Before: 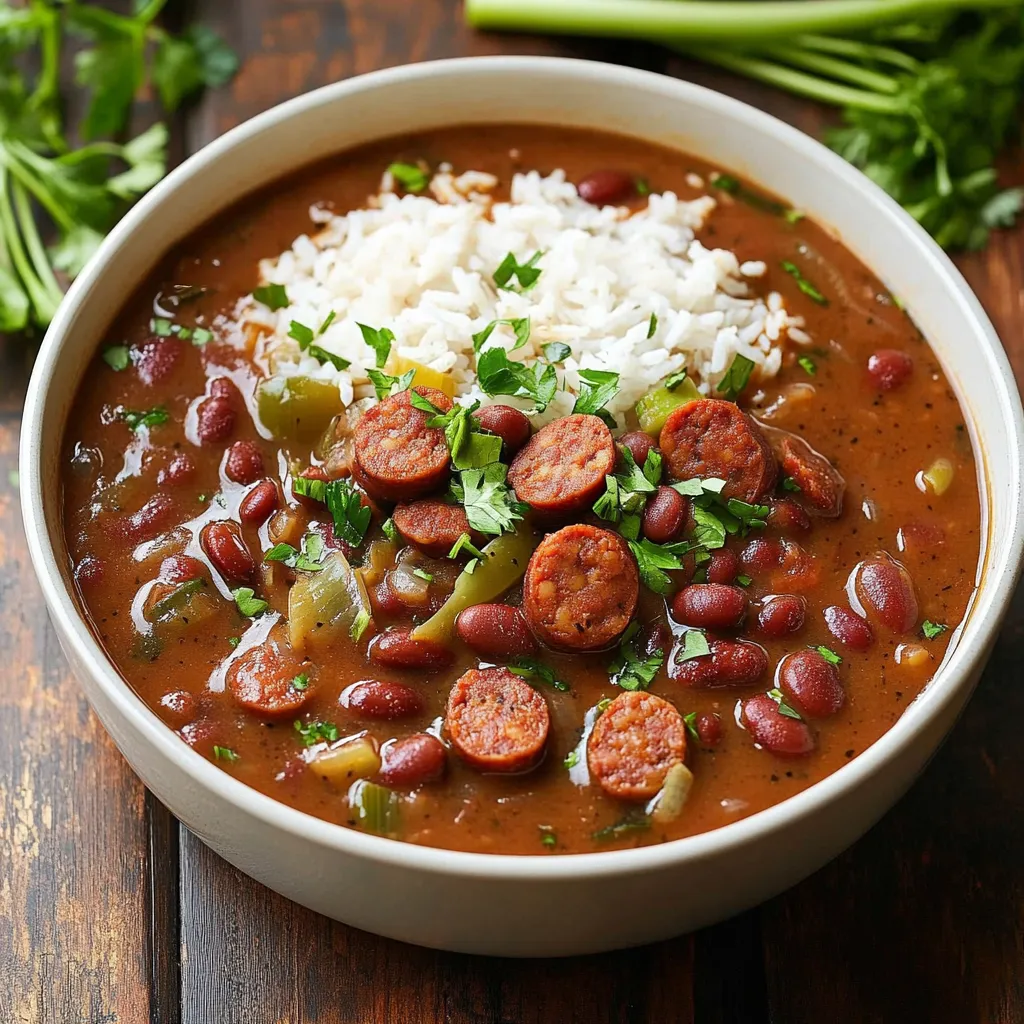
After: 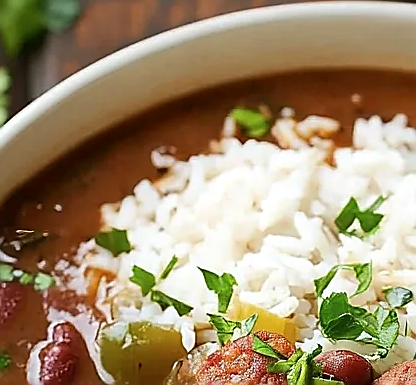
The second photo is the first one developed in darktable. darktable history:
crop: left 15.49%, top 5.424%, right 43.878%, bottom 56.893%
local contrast: mode bilateral grid, contrast 20, coarseness 49, detail 121%, midtone range 0.2
contrast brightness saturation: saturation -0.059
sharpen: radius 1.379, amount 1.244, threshold 0.687
exposure: compensate highlight preservation false
